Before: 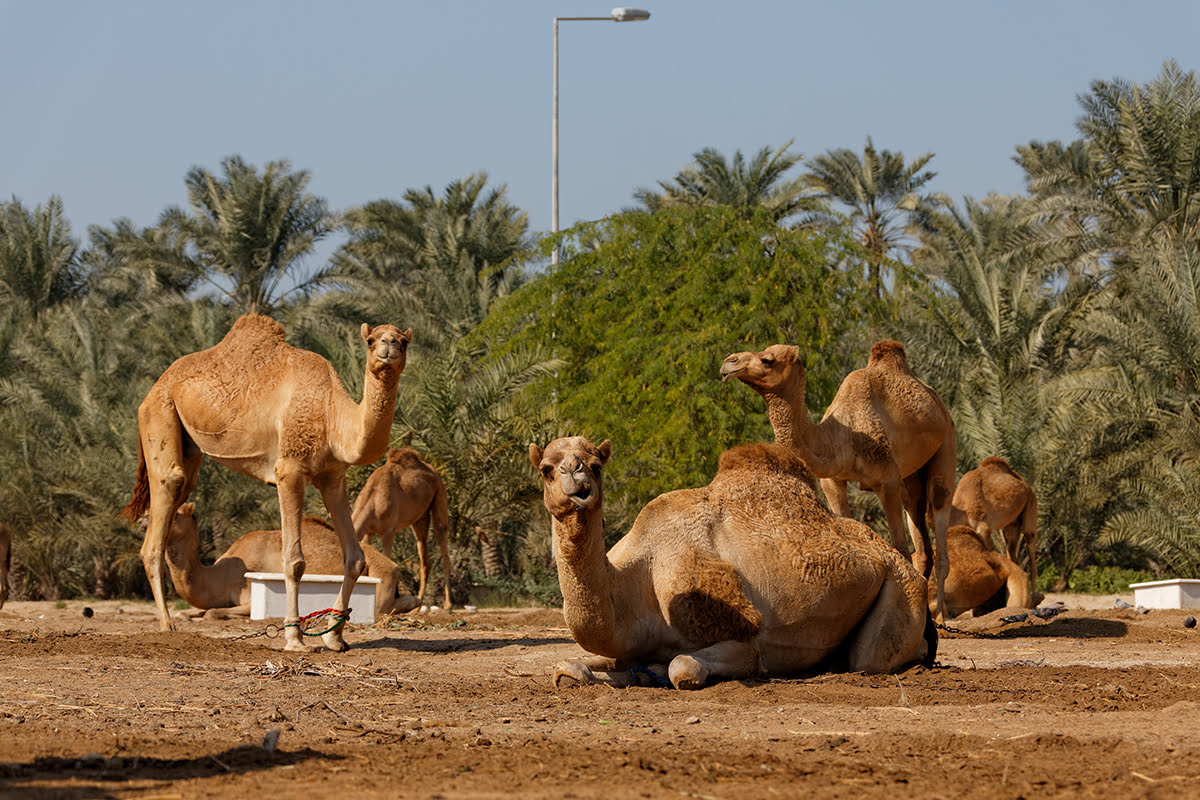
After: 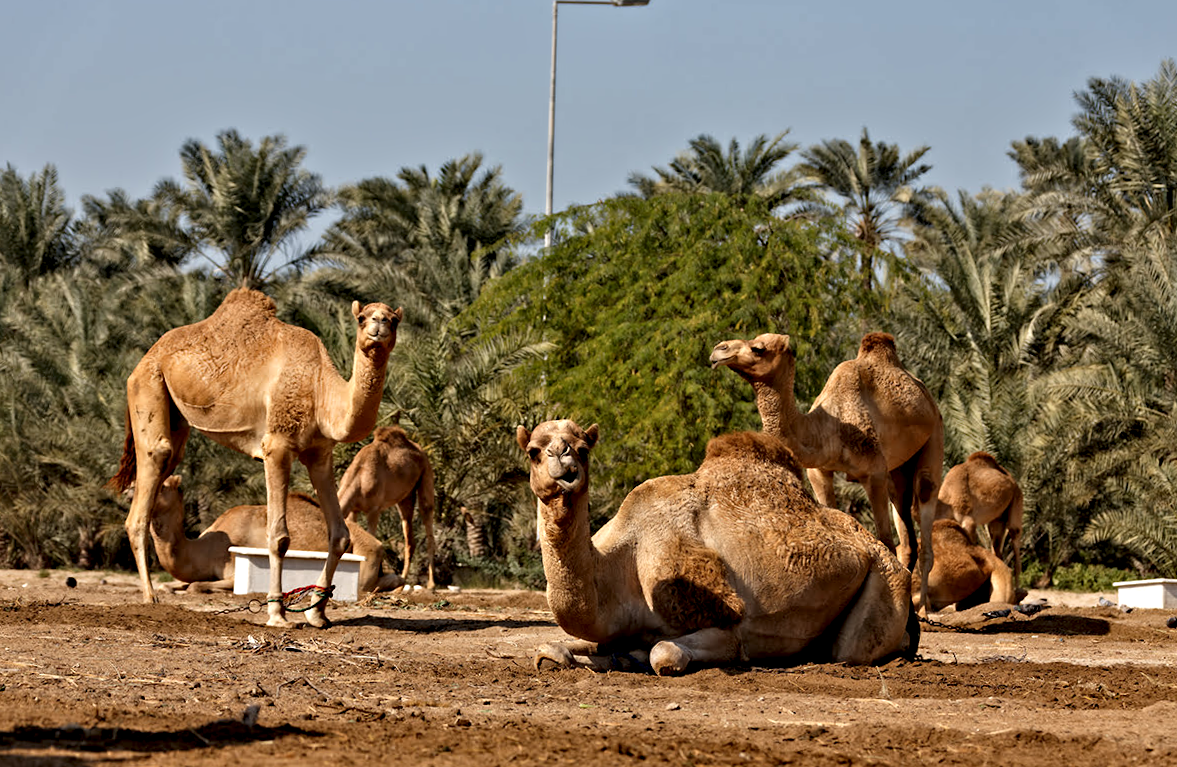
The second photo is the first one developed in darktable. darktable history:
rotate and perspective: rotation 1.57°, crop left 0.018, crop right 0.982, crop top 0.039, crop bottom 0.961
contrast equalizer: y [[0.511, 0.558, 0.631, 0.632, 0.559, 0.512], [0.5 ×6], [0.507, 0.559, 0.627, 0.644, 0.647, 0.647], [0 ×6], [0 ×6]]
